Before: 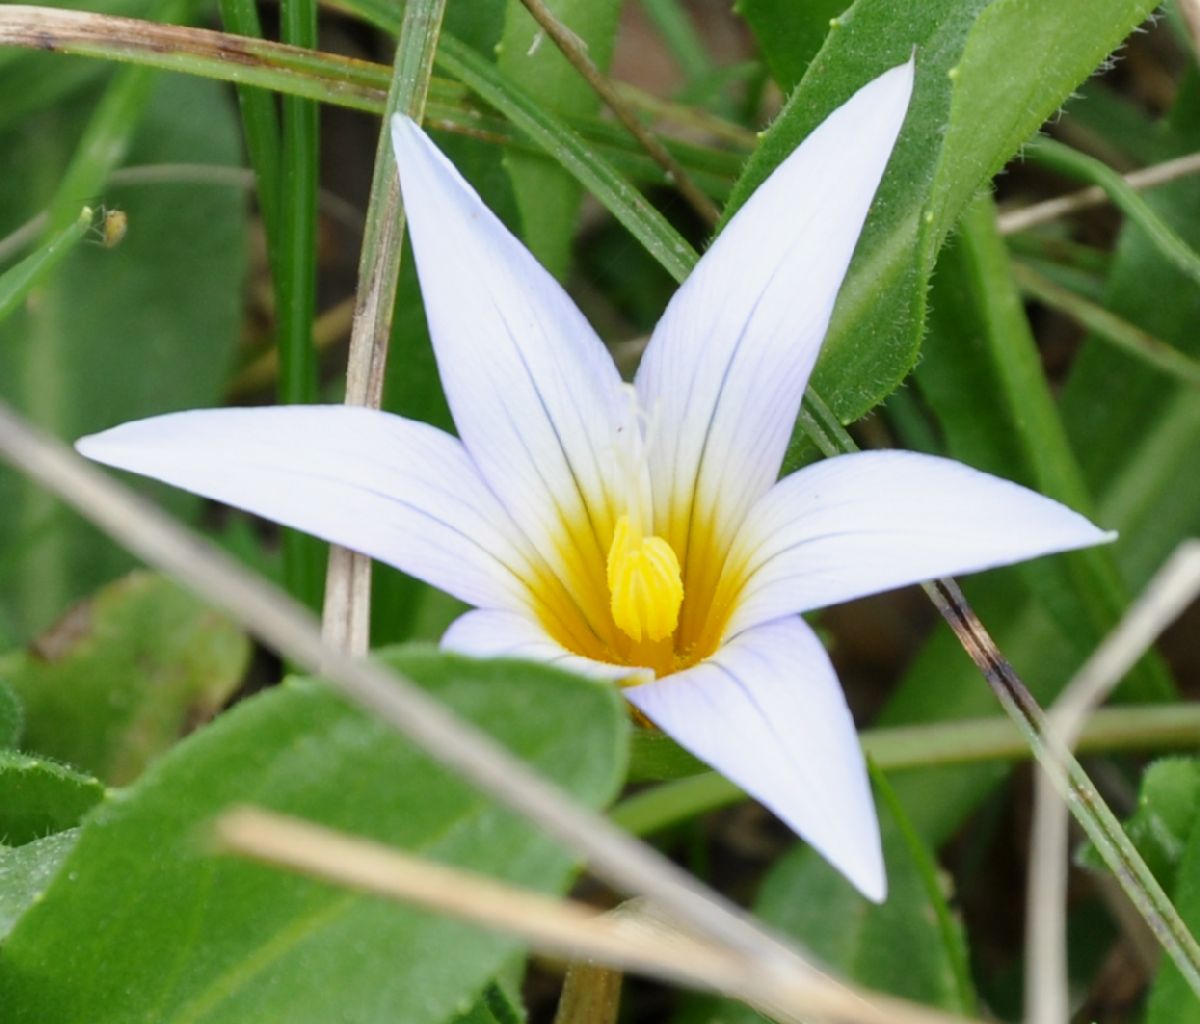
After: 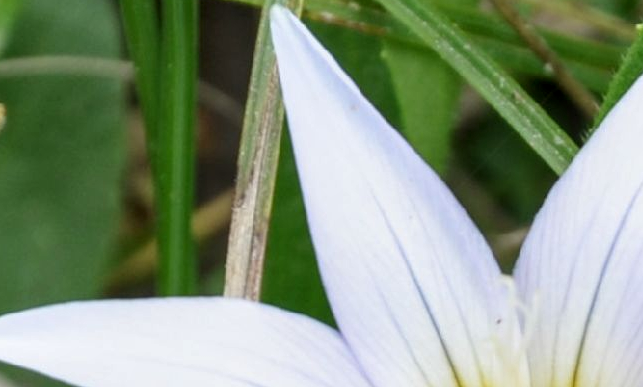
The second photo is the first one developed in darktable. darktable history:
crop: left 10.121%, top 10.631%, right 36.218%, bottom 51.526%
local contrast: detail 130%
